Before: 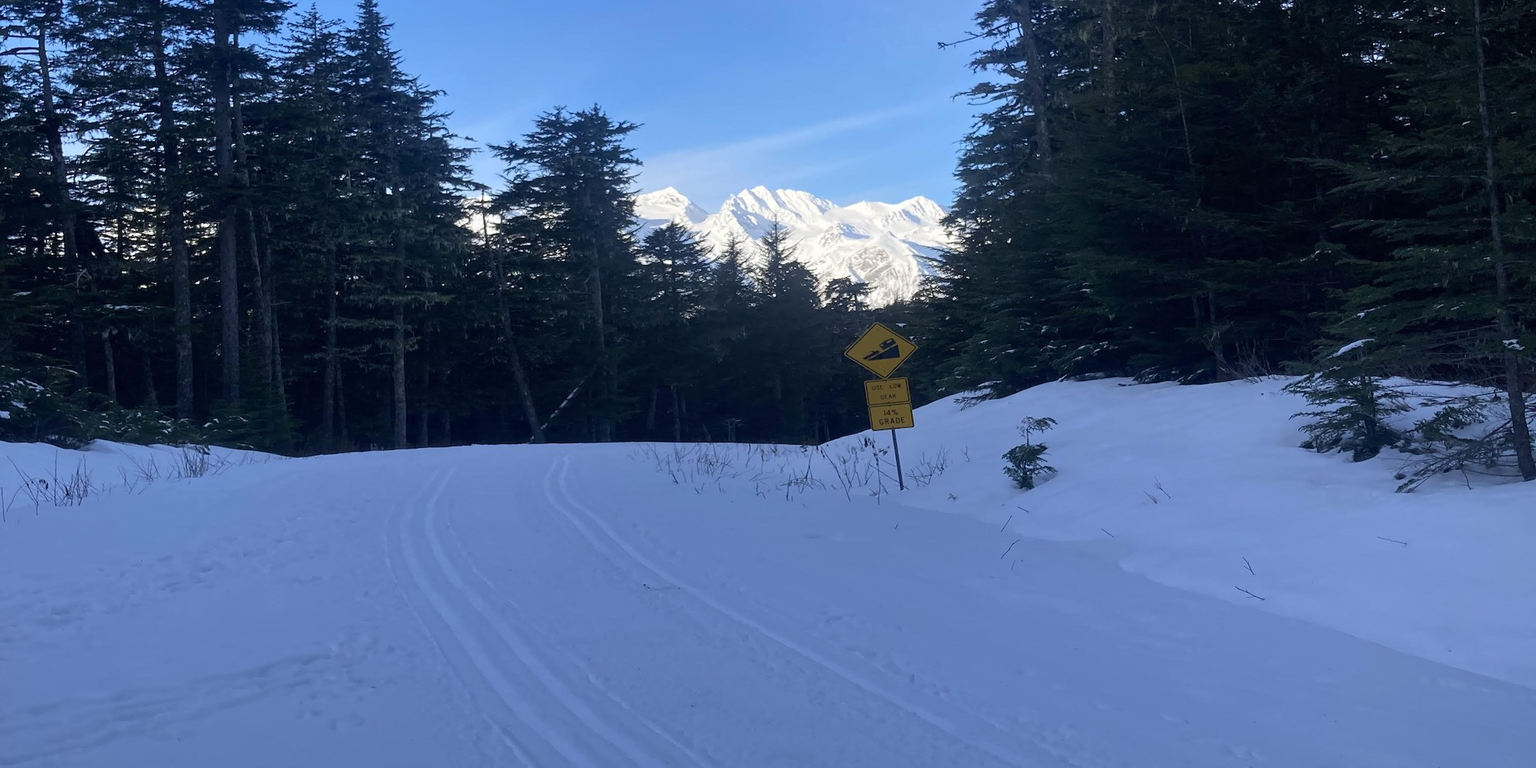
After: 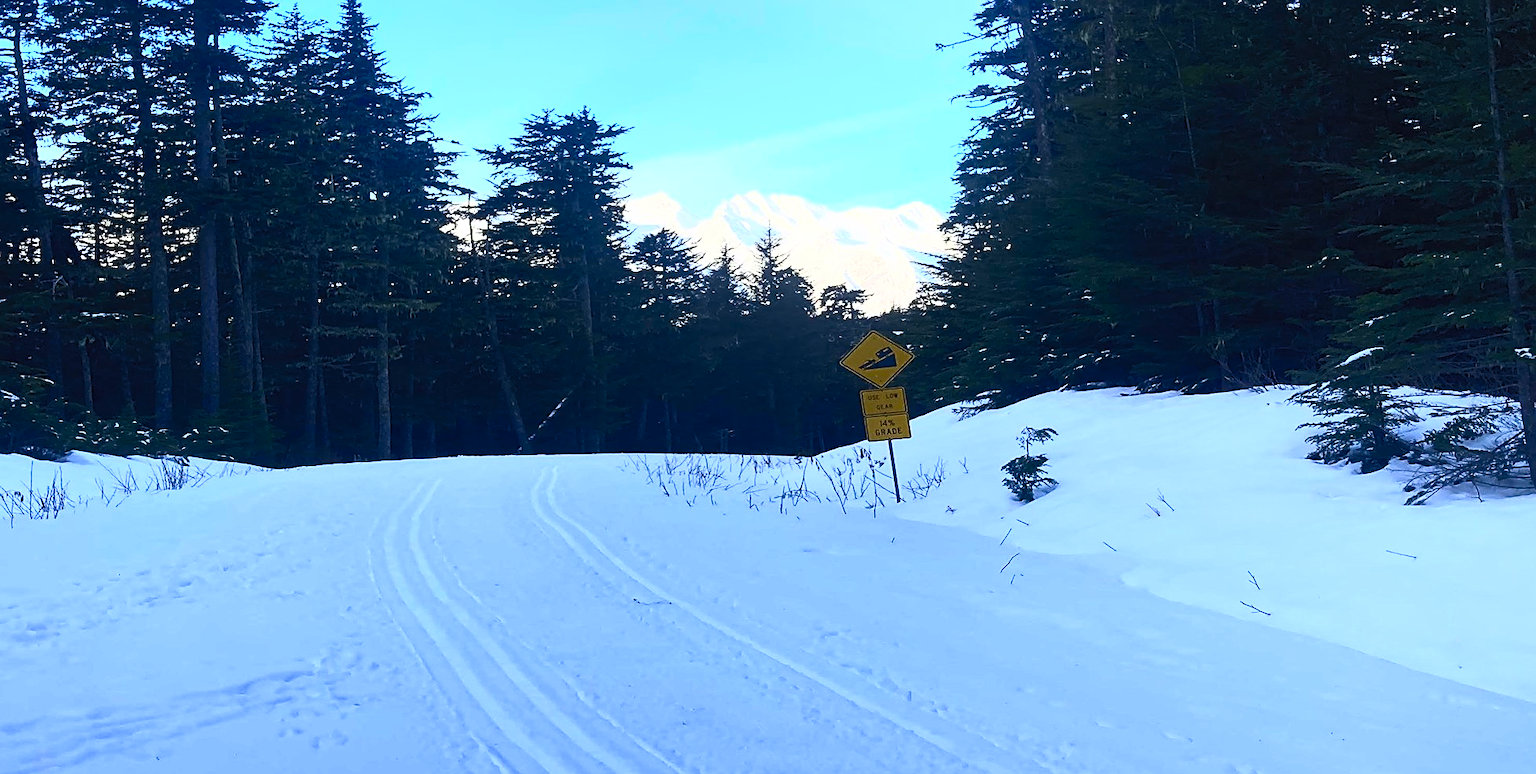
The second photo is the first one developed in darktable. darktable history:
contrast brightness saturation: contrast 0.813, brightness 0.592, saturation 0.6
crop and rotate: left 1.68%, right 0.73%, bottom 1.529%
sharpen: on, module defaults
